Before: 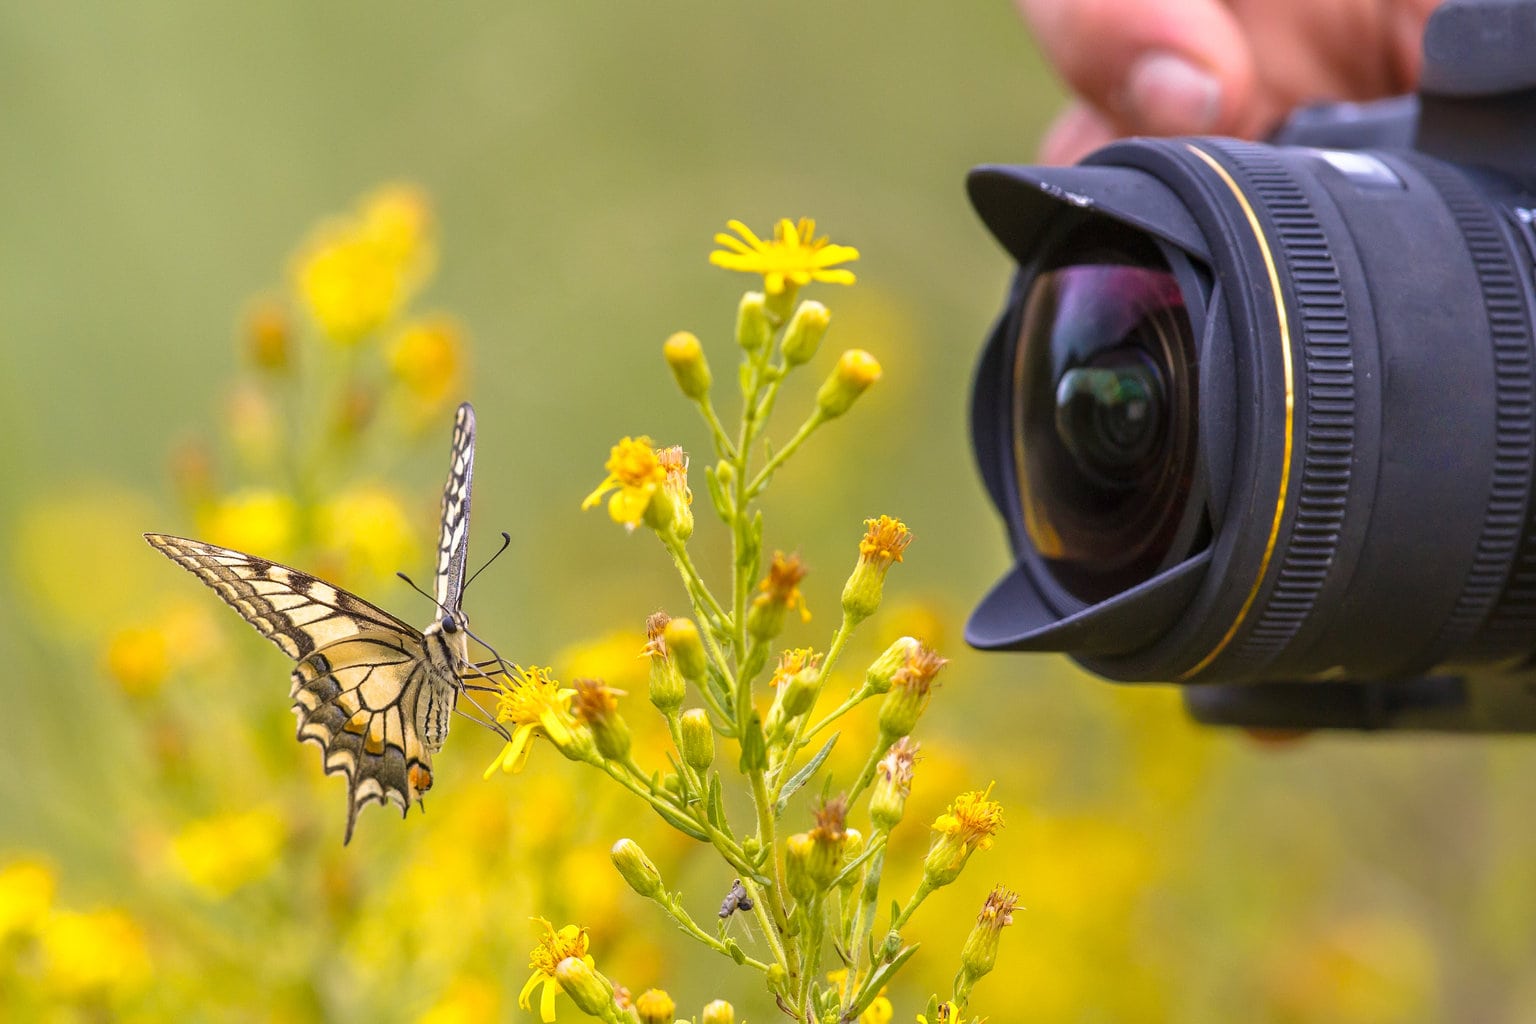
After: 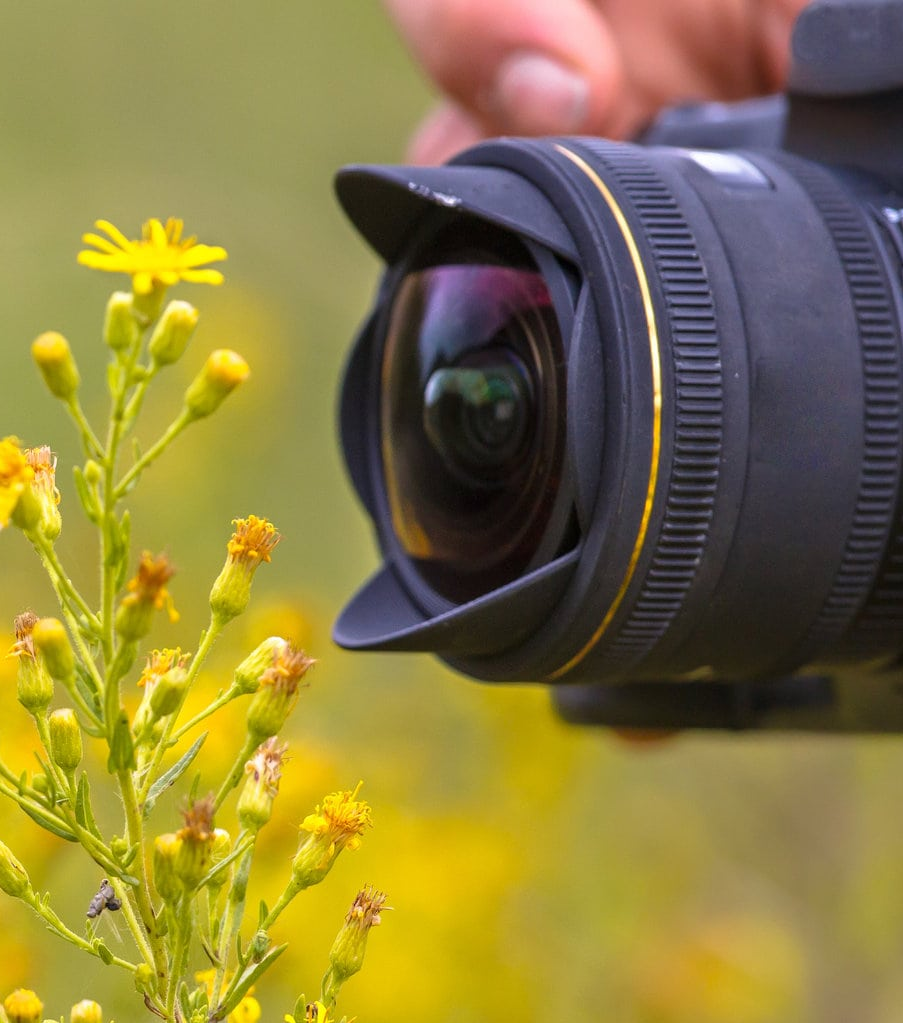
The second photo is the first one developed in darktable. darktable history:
crop: left 41.175%
